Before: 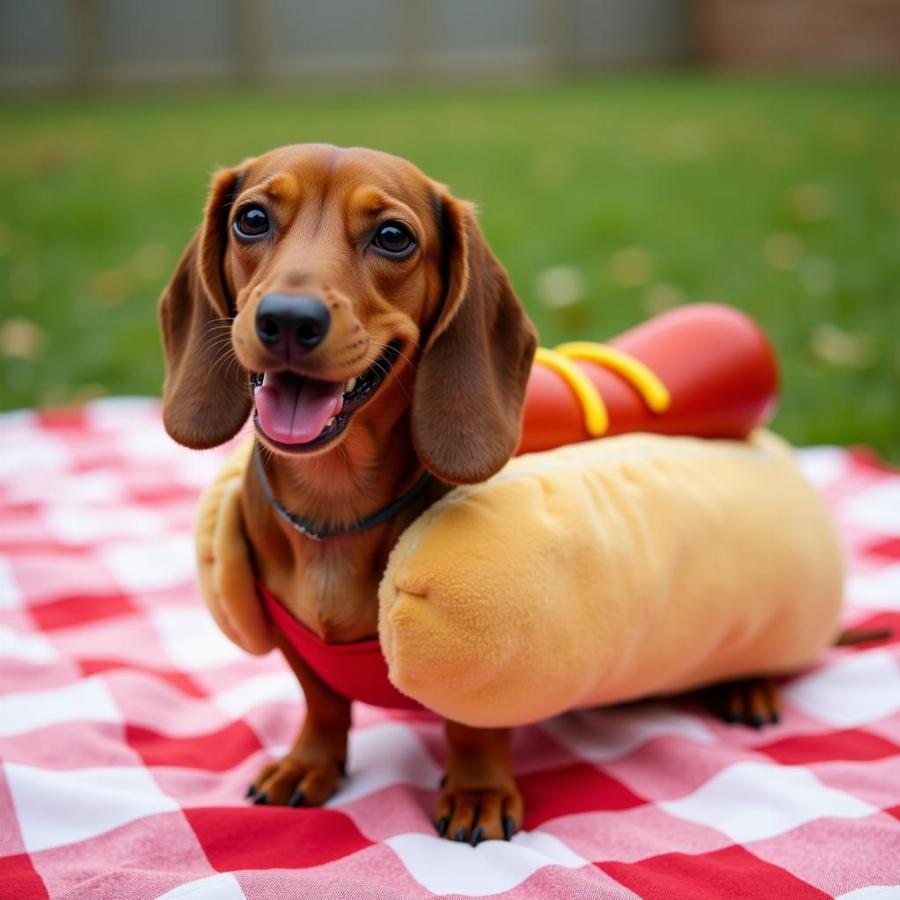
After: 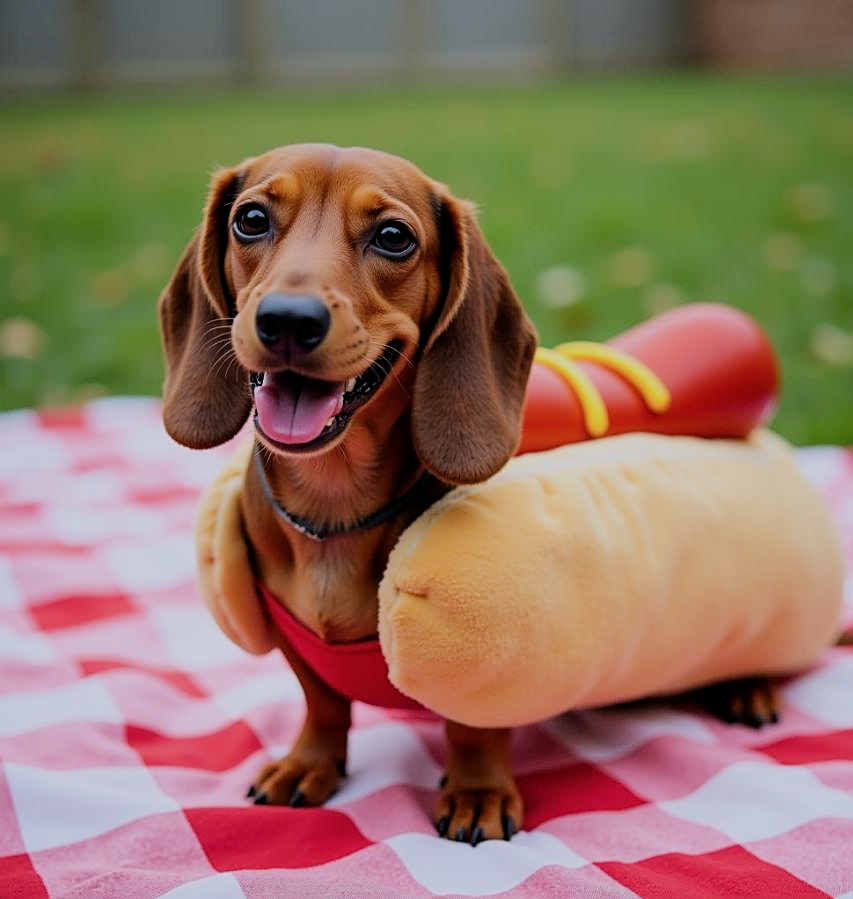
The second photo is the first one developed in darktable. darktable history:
crop and rotate: left 0%, right 5.206%
sharpen: on, module defaults
filmic rgb: black relative exposure -7.65 EV, white relative exposure 4.56 EV, hardness 3.61
color calibration: illuminant as shot in camera, x 0.358, y 0.373, temperature 4628.91 K
